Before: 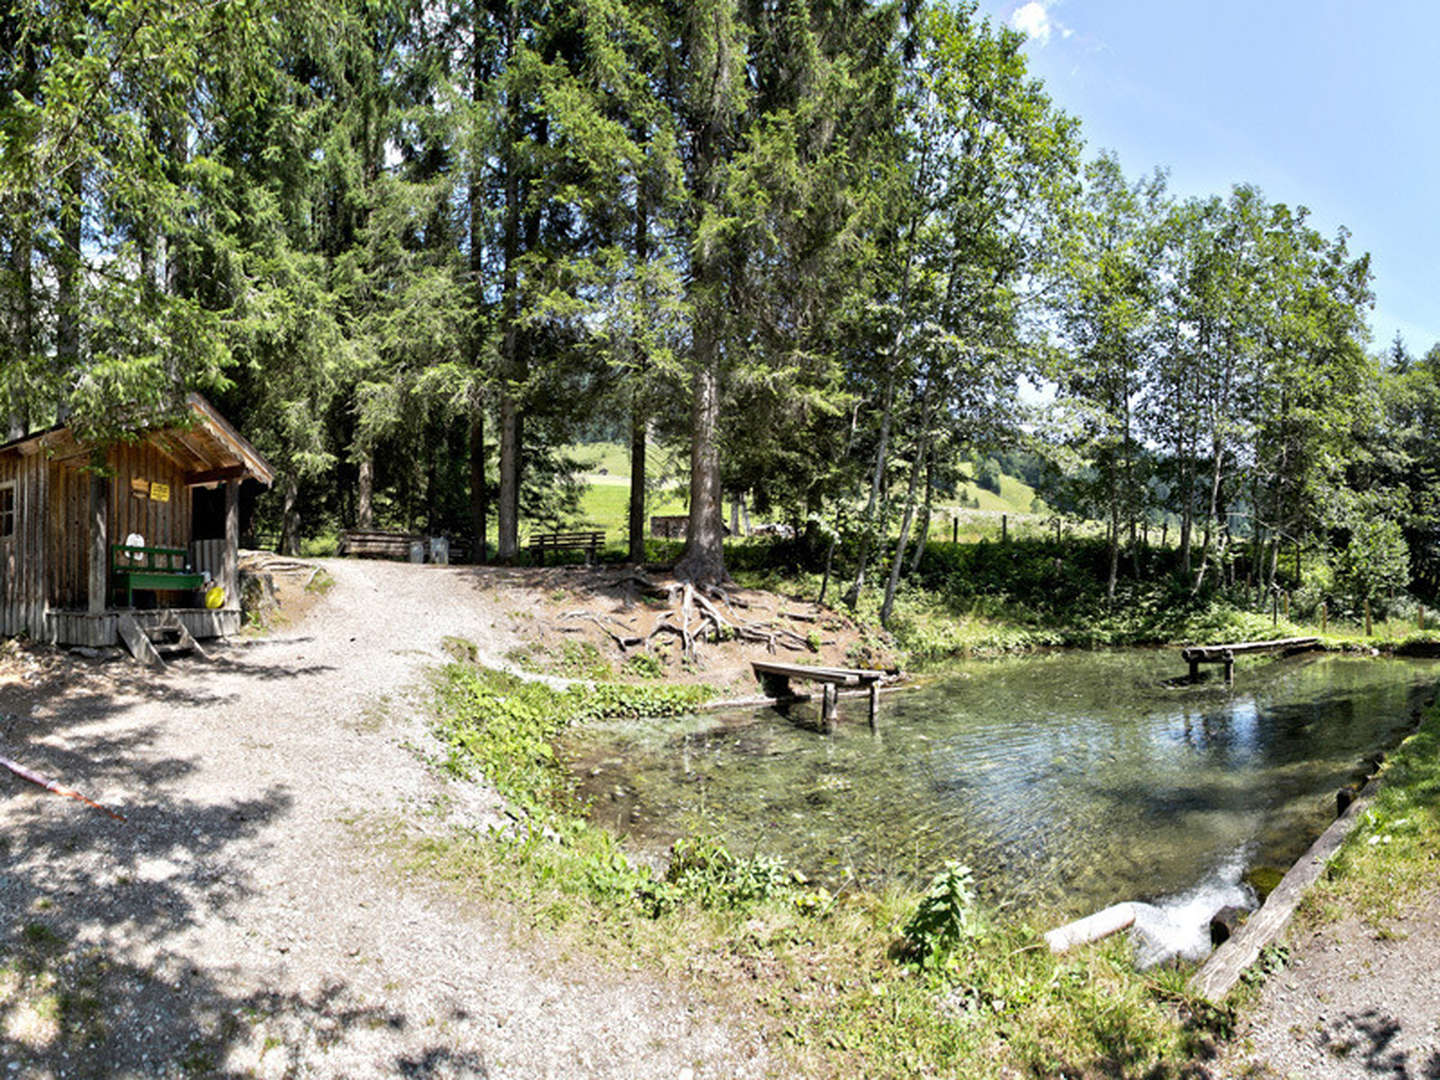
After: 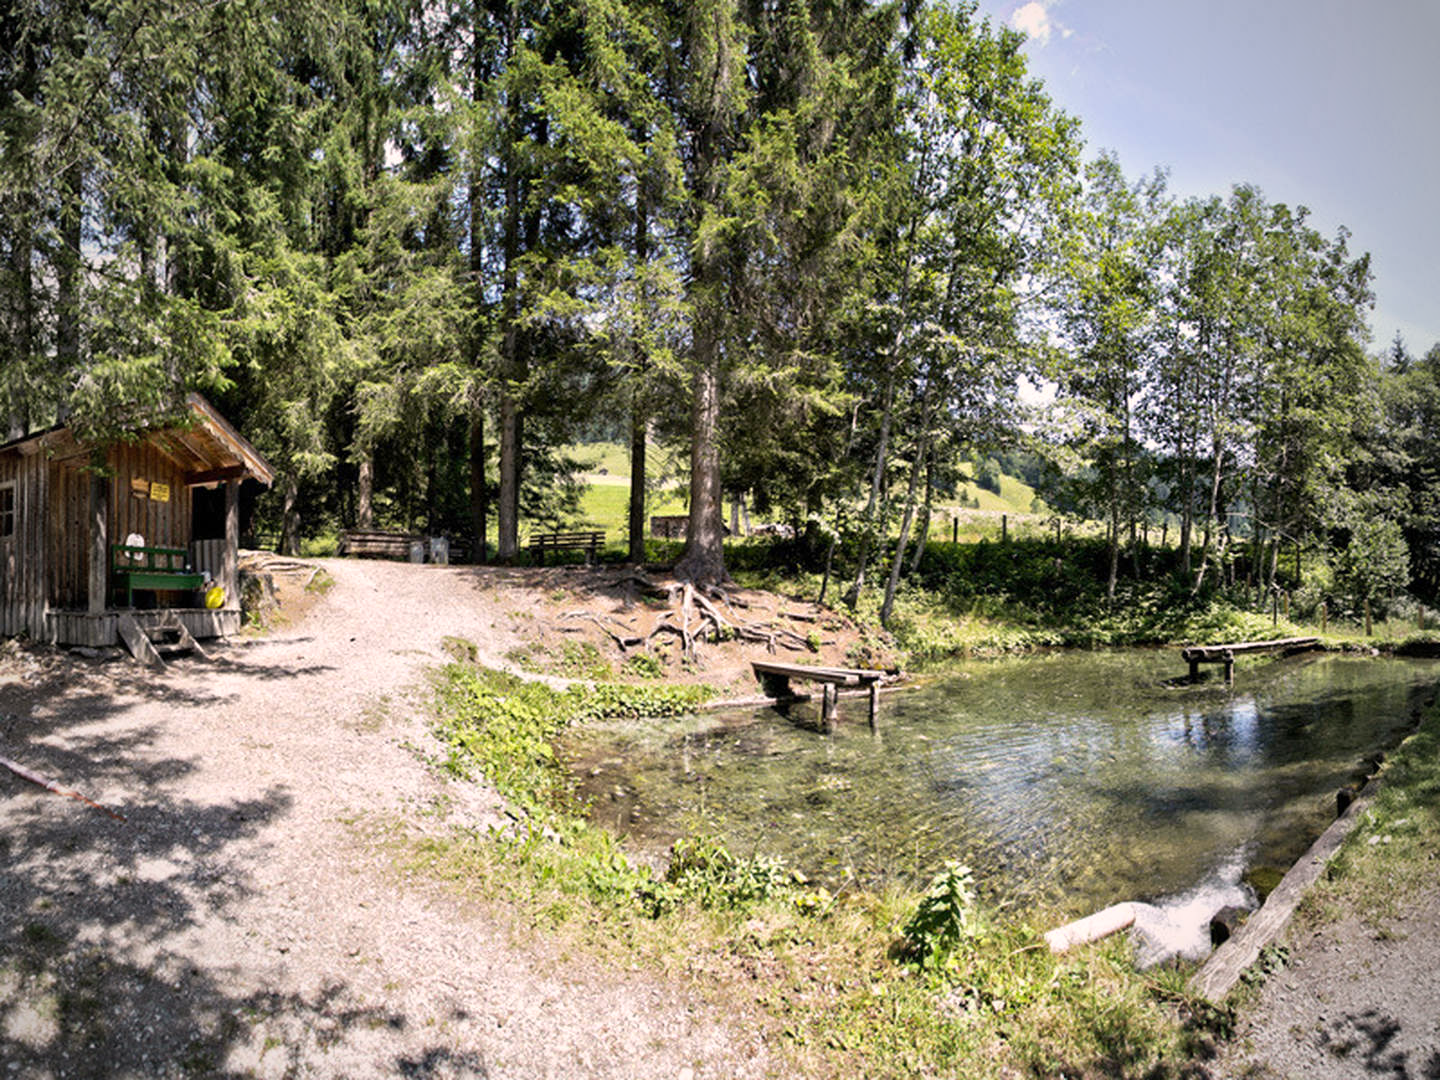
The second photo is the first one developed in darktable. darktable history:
color correction: highlights a* 7.1, highlights b* 3.79
vignetting: fall-off start 71.73%, unbound false
tone equalizer: on, module defaults
